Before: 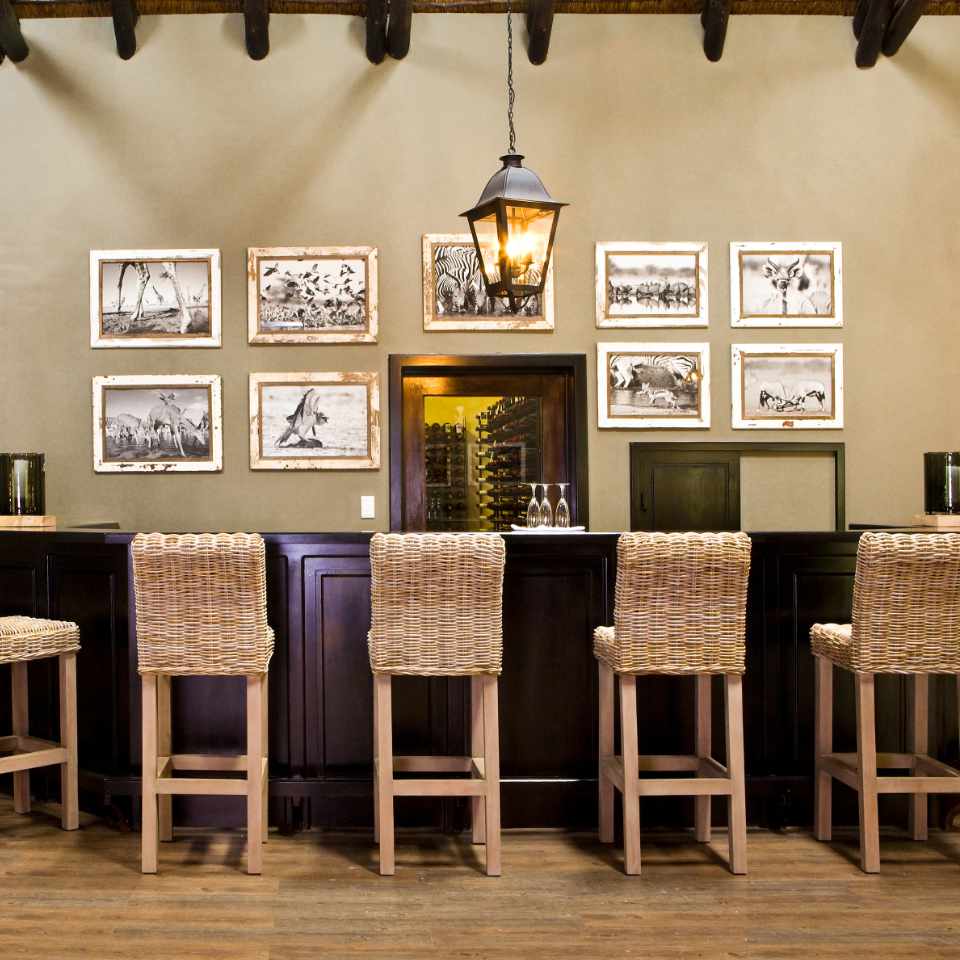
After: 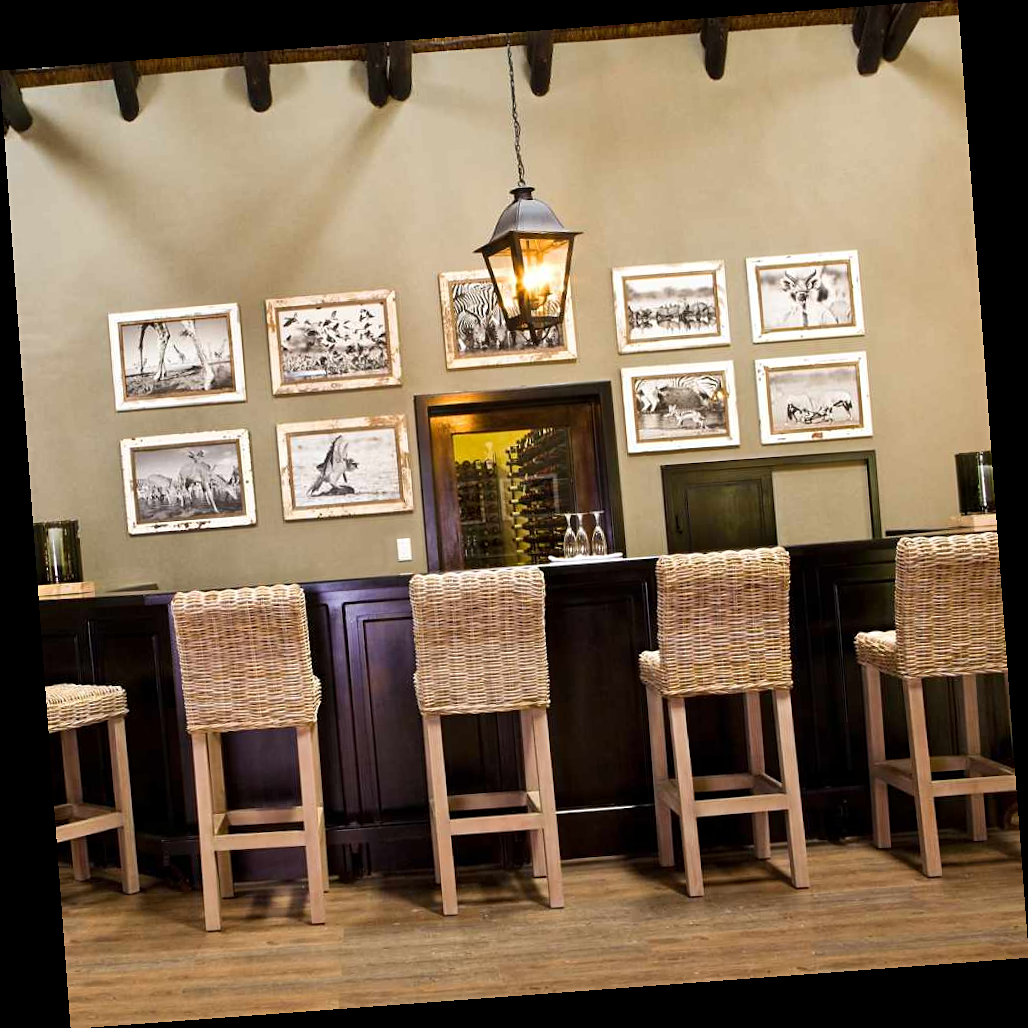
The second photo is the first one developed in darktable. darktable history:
sharpen: amount 0.2
rotate and perspective: rotation -4.25°, automatic cropping off
